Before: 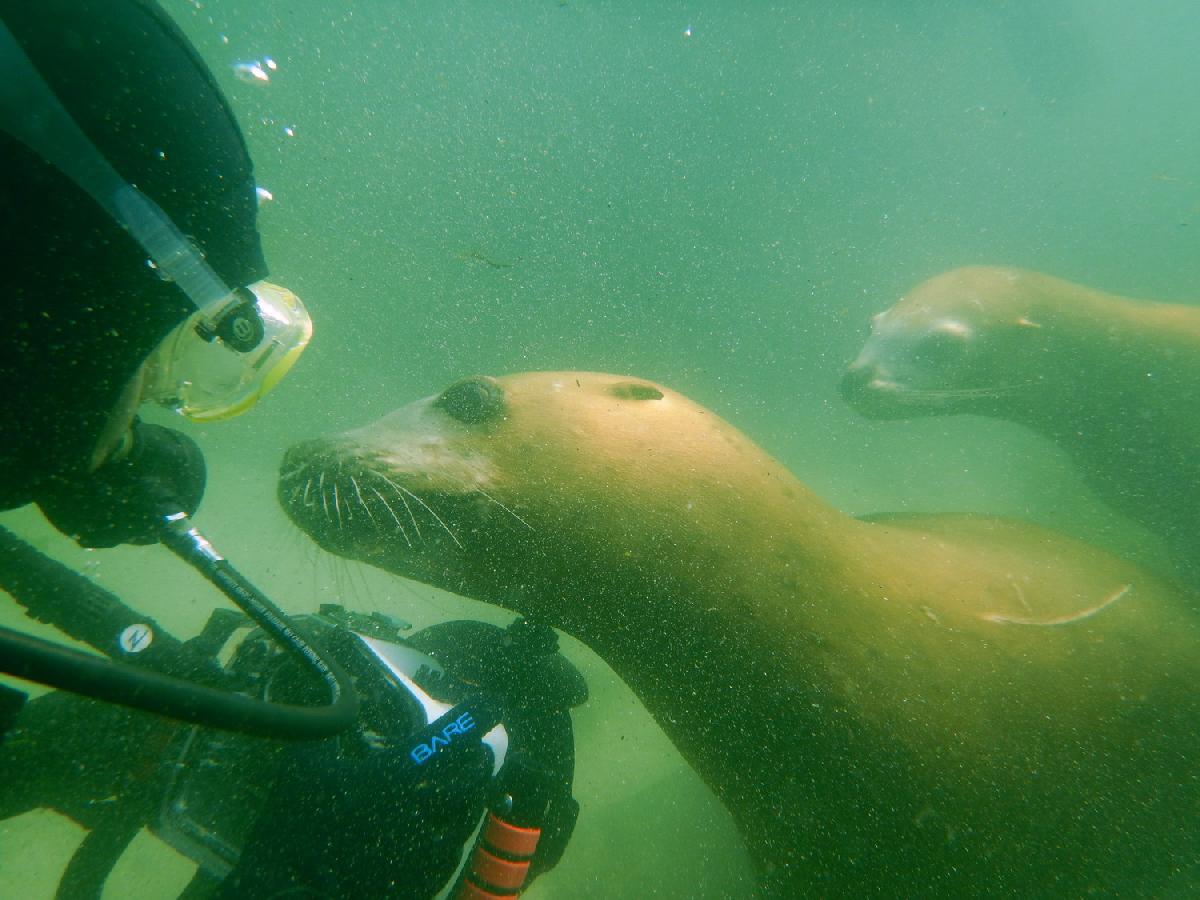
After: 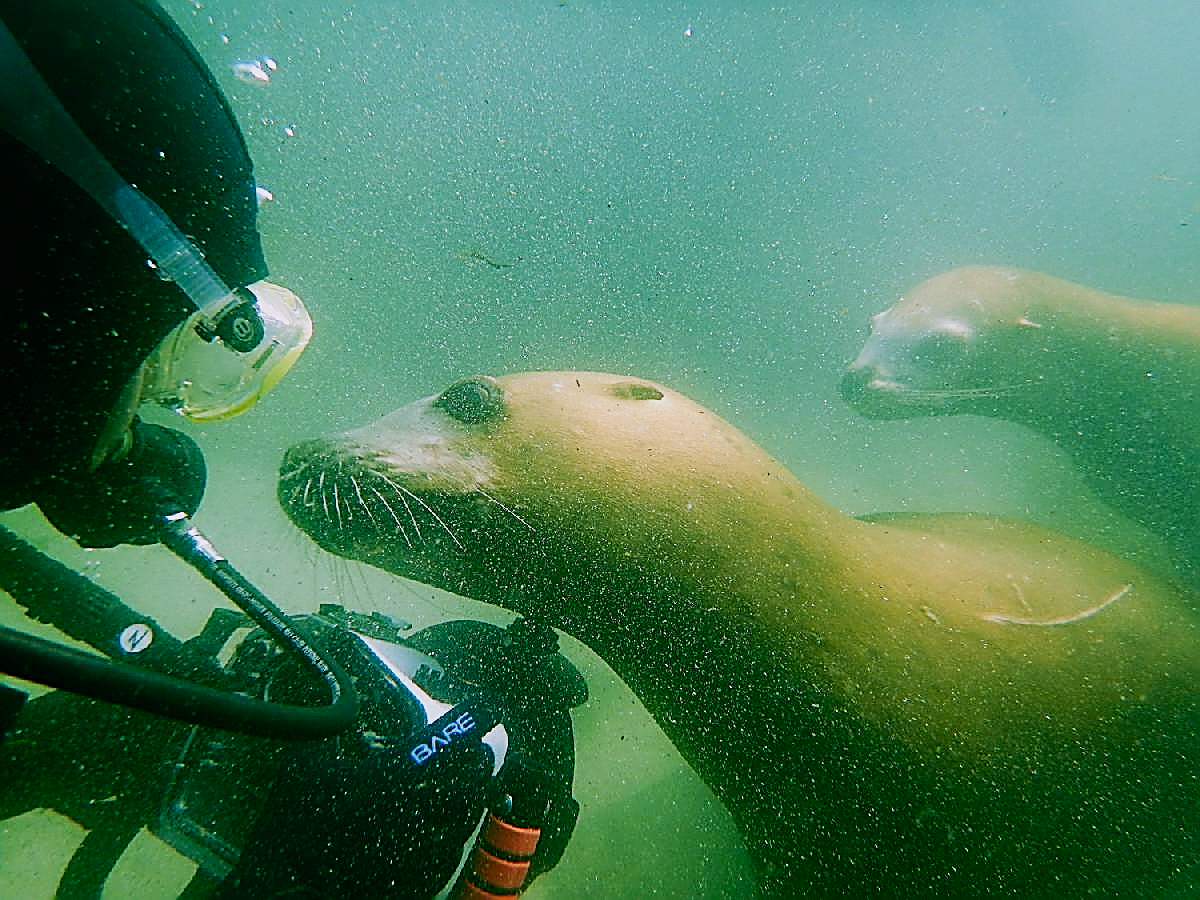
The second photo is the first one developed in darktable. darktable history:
sharpen: amount 2
sigmoid: contrast 1.7, skew -0.2, preserve hue 0%, red attenuation 0.1, red rotation 0.035, green attenuation 0.1, green rotation -0.017, blue attenuation 0.15, blue rotation -0.052, base primaries Rec2020
tone equalizer: on, module defaults
white balance: red 1.042, blue 1.17
